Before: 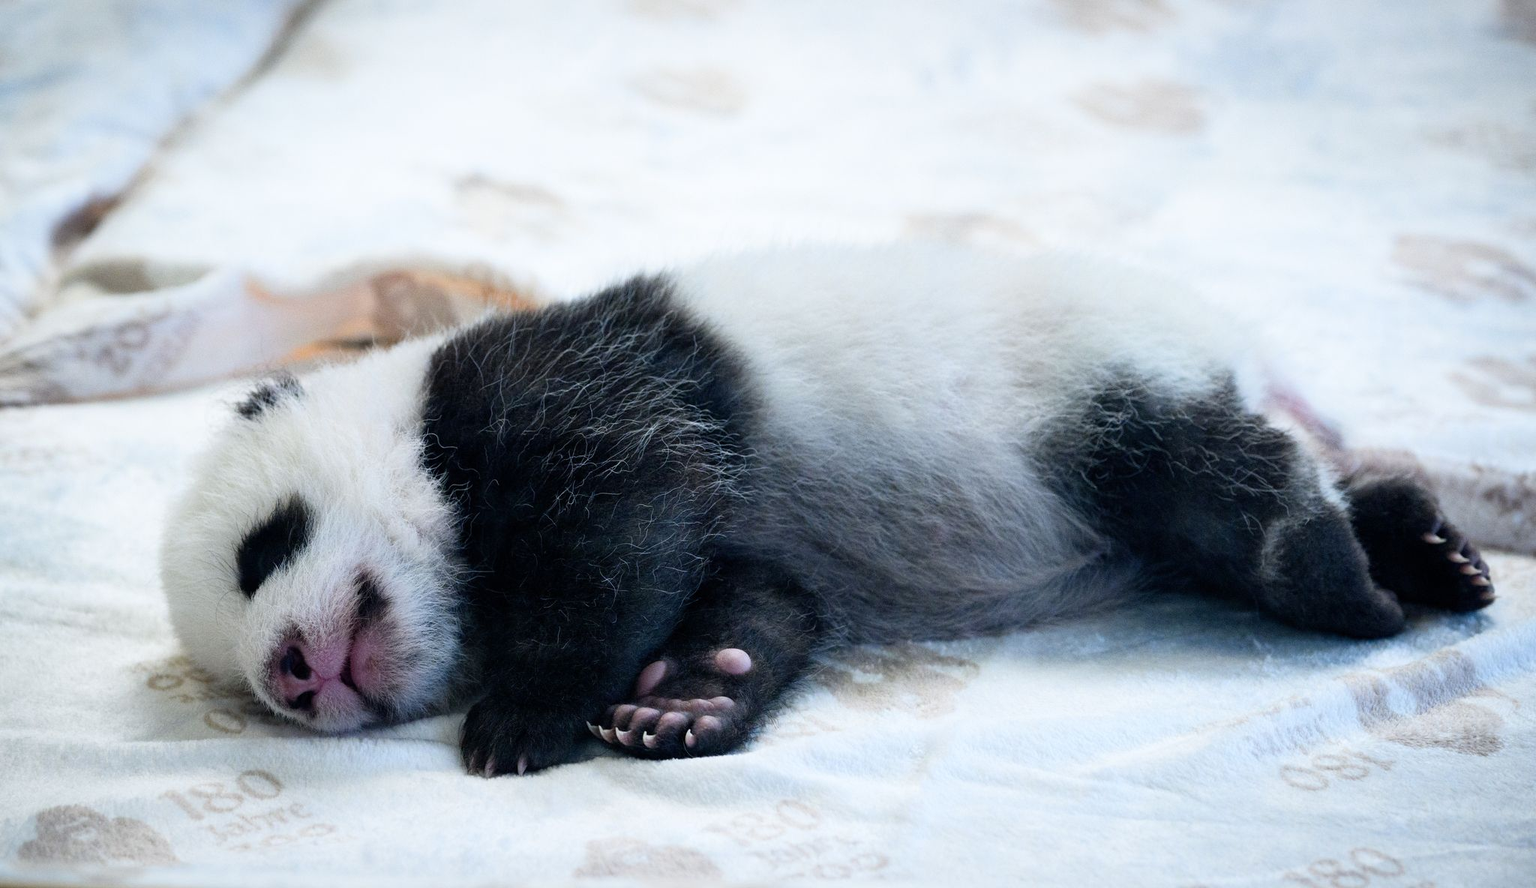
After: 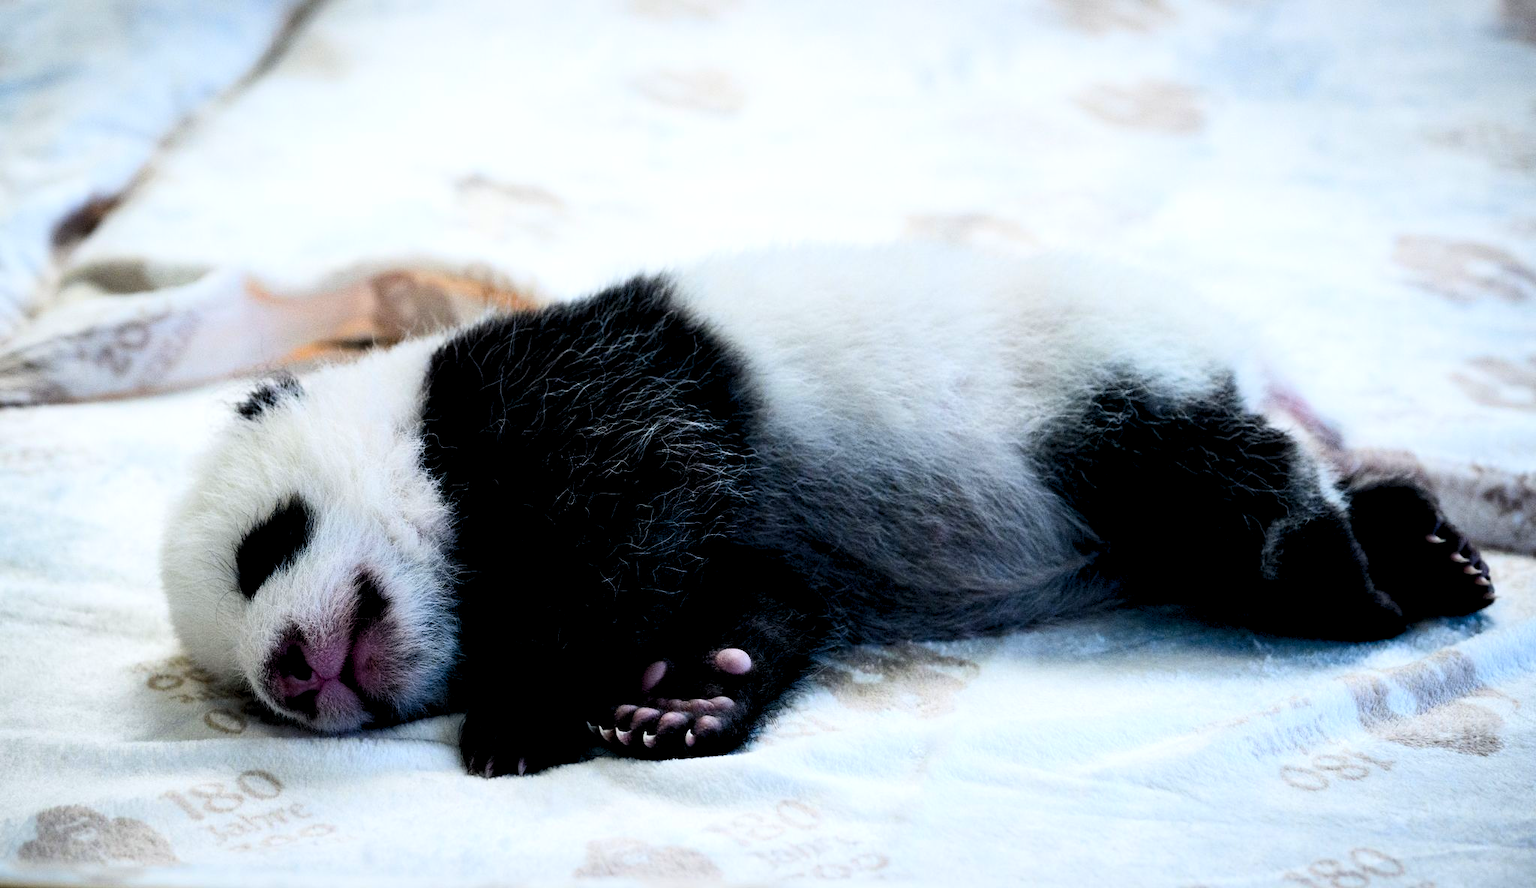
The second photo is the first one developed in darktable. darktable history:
contrast brightness saturation: contrast 0.22, brightness -0.19, saturation 0.24
rgb levels: levels [[0.029, 0.461, 0.922], [0, 0.5, 1], [0, 0.5, 1]]
shadows and highlights: shadows 25, highlights -25
